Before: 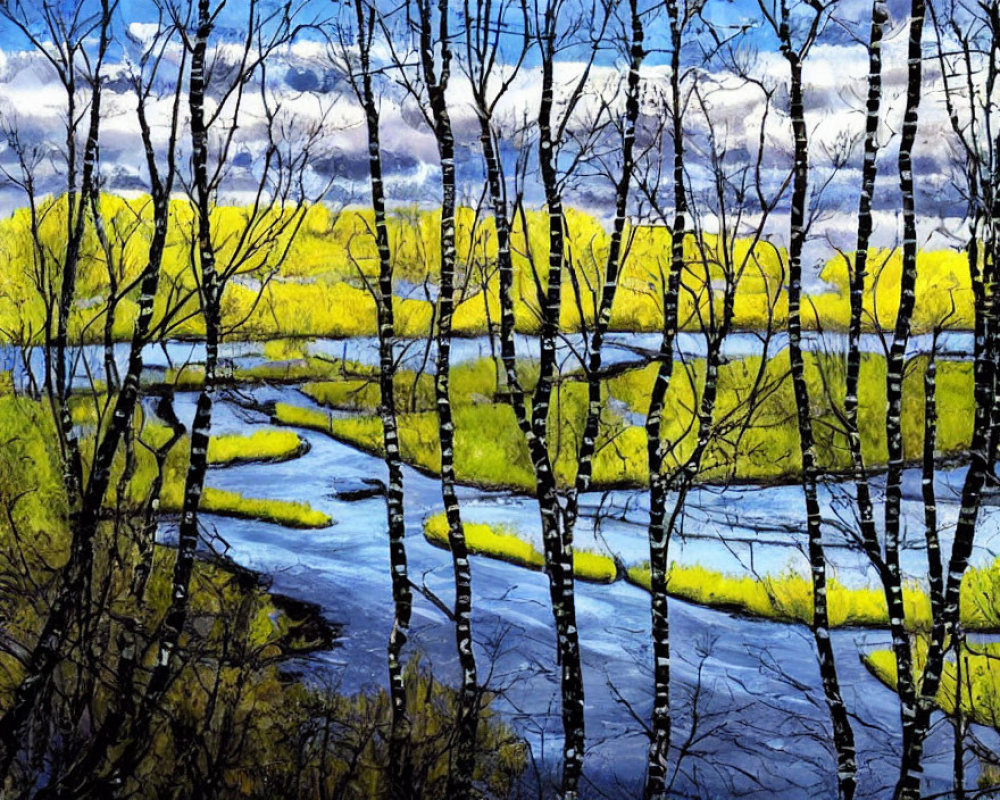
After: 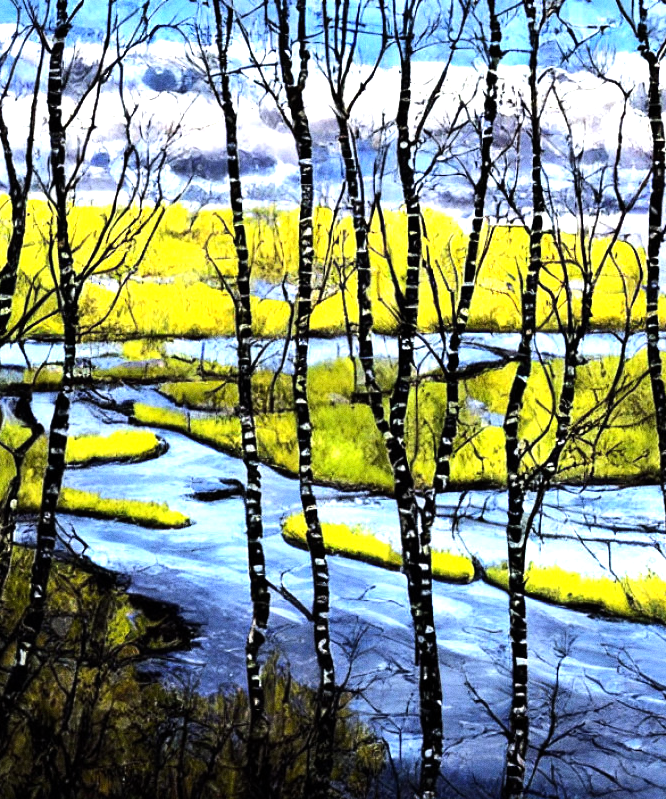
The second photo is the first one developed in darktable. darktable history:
grain: coarseness 0.09 ISO
tone equalizer: -8 EV -1.08 EV, -7 EV -1.01 EV, -6 EV -0.867 EV, -5 EV -0.578 EV, -3 EV 0.578 EV, -2 EV 0.867 EV, -1 EV 1.01 EV, +0 EV 1.08 EV, edges refinement/feathering 500, mask exposure compensation -1.57 EV, preserve details no
crop and rotate: left 14.292%, right 19.041%
